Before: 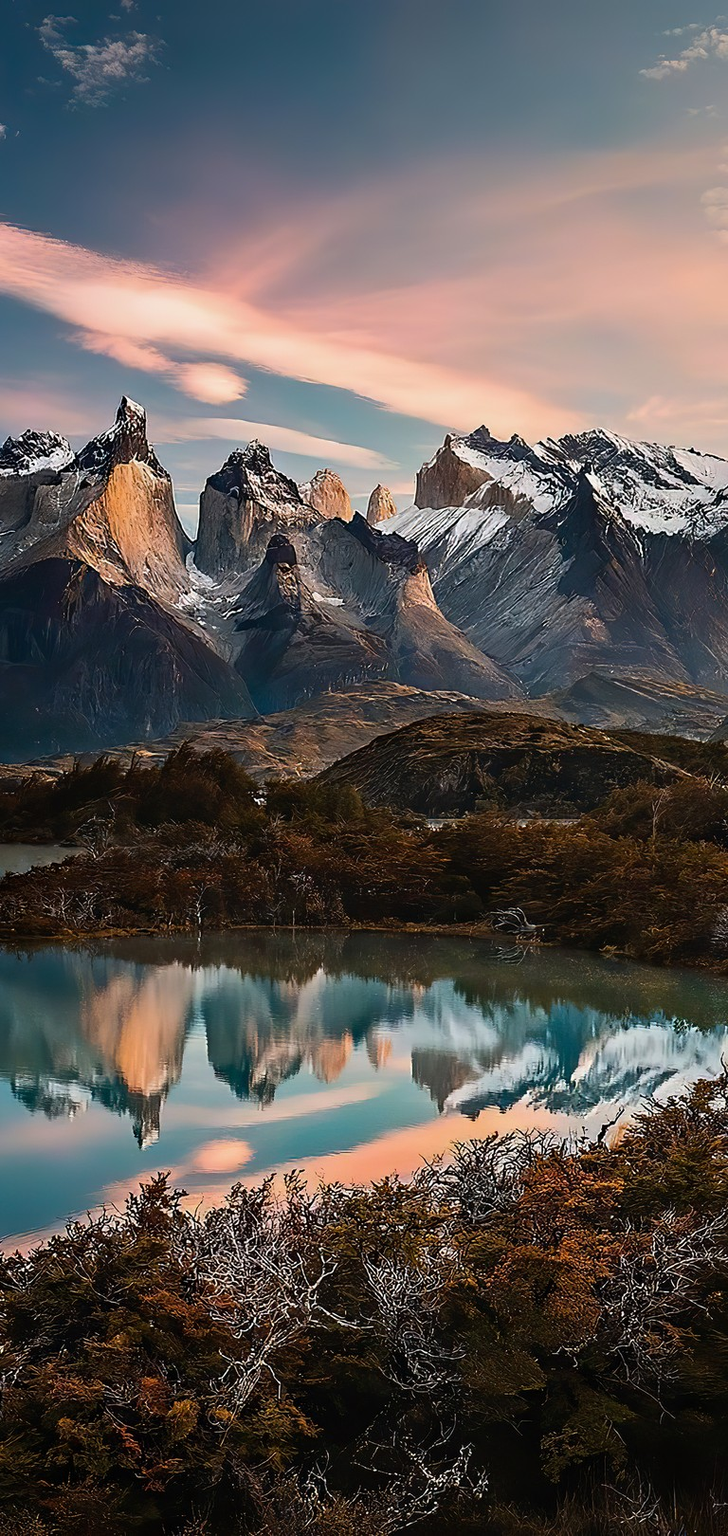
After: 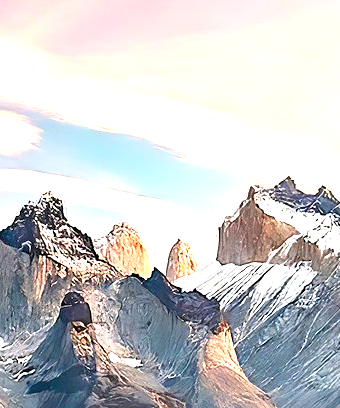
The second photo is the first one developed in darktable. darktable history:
base curve: exposure shift 0.568, preserve colors none
crop: left 28.808%, top 16.847%, right 26.822%, bottom 57.945%
levels: levels [0.044, 0.416, 0.908]
exposure: black level correction 0, exposure 1.2 EV, compensate highlight preservation false
tone equalizer: on, module defaults
